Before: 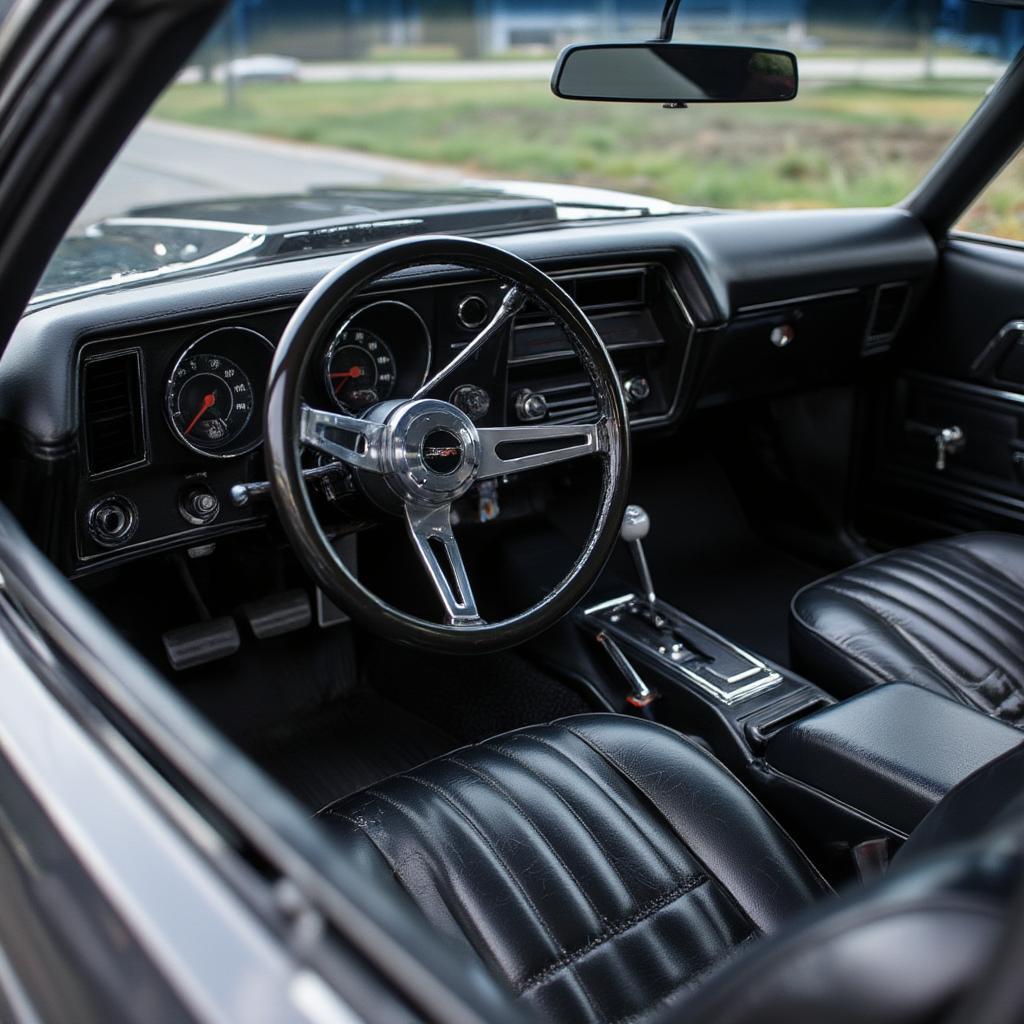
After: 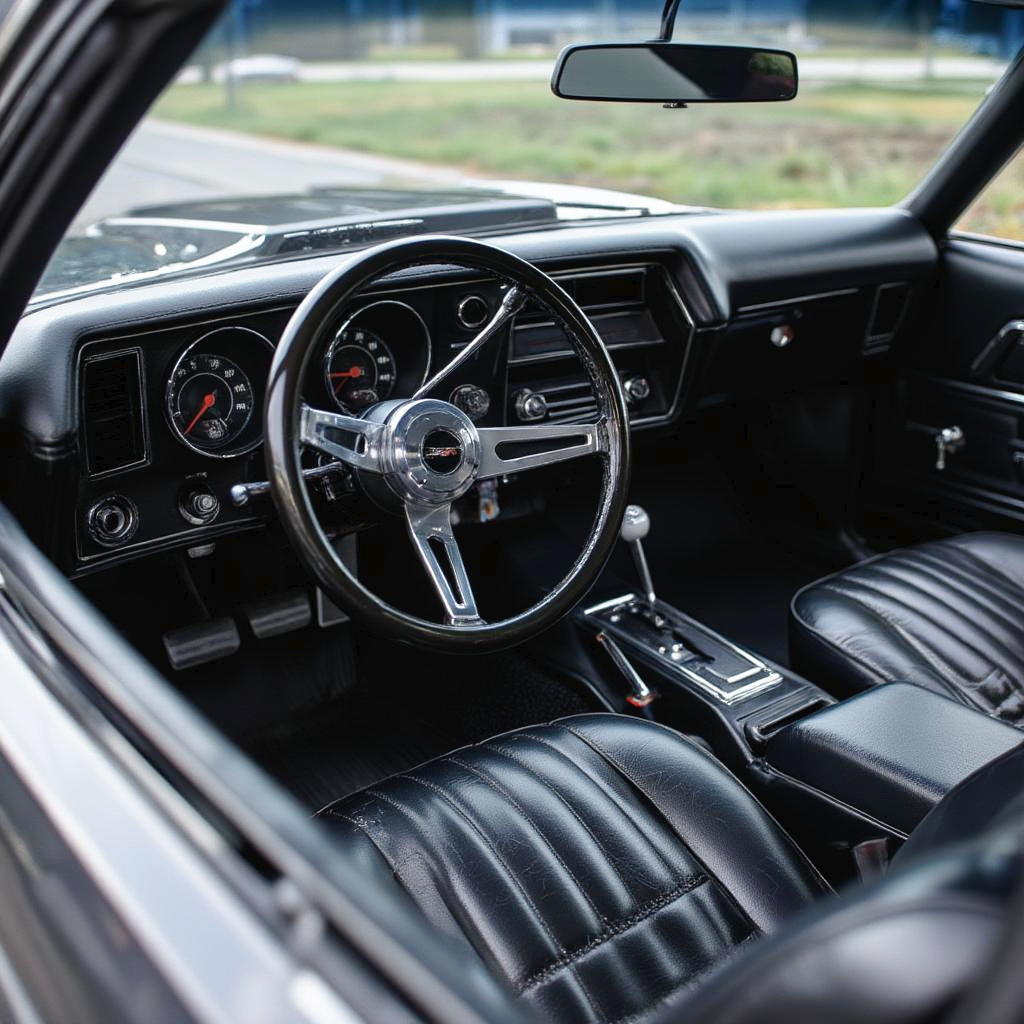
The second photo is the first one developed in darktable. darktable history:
tone curve: curves: ch0 [(0, 0) (0.003, 0.022) (0.011, 0.025) (0.025, 0.032) (0.044, 0.055) (0.069, 0.089) (0.1, 0.133) (0.136, 0.18) (0.177, 0.231) (0.224, 0.291) (0.277, 0.35) (0.335, 0.42) (0.399, 0.496) (0.468, 0.561) (0.543, 0.632) (0.623, 0.706) (0.709, 0.783) (0.801, 0.865) (0.898, 0.947) (1, 1)], preserve colors none
exposure: compensate highlight preservation false
